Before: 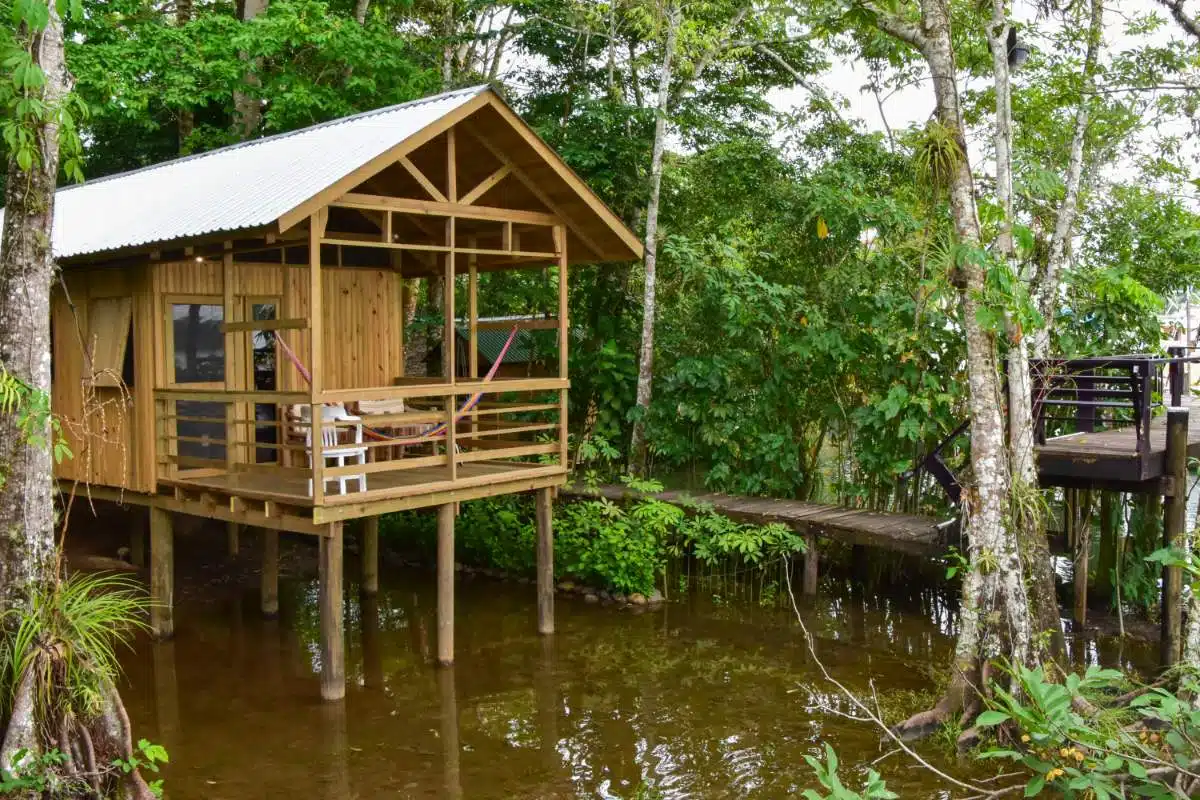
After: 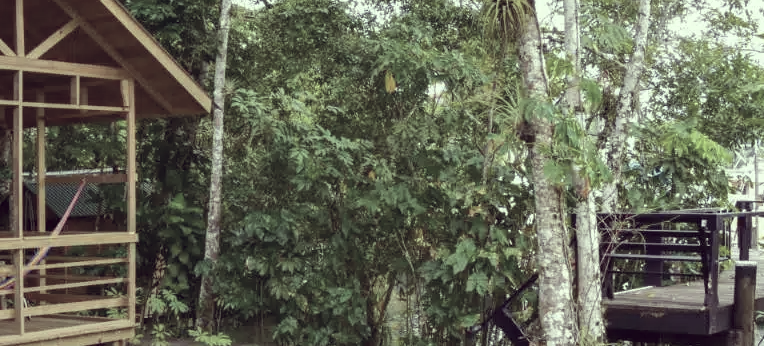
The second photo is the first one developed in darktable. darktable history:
crop: left 36.005%, top 18.293%, right 0.31%, bottom 38.444%
color correction: highlights a* -20.17, highlights b* 20.27, shadows a* 20.03, shadows b* -20.46, saturation 0.43
